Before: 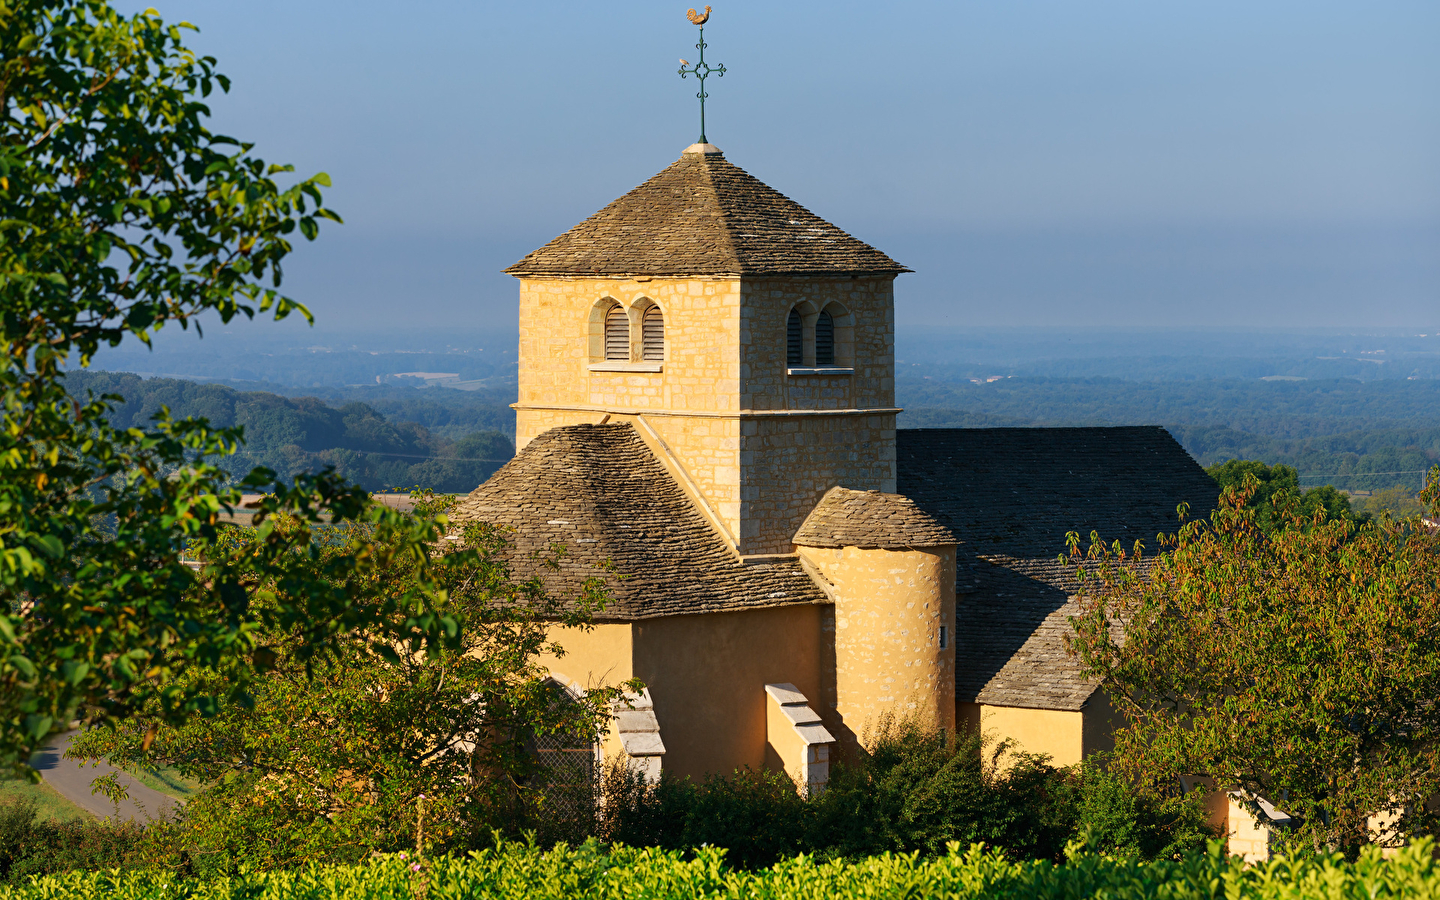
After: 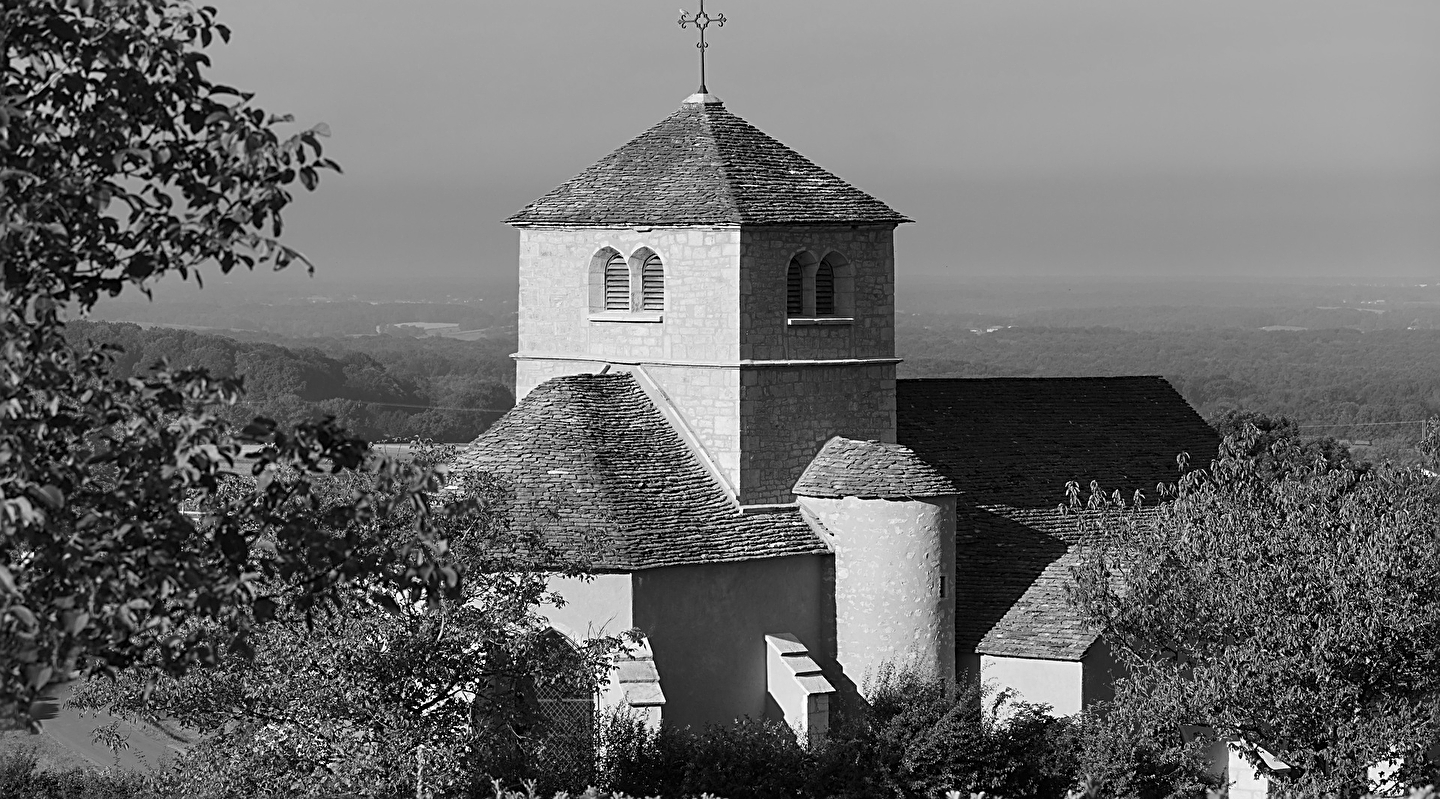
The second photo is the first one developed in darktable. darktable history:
sharpen: on, module defaults
crop and rotate: top 5.609%, bottom 5.609%
monochrome: on, module defaults
